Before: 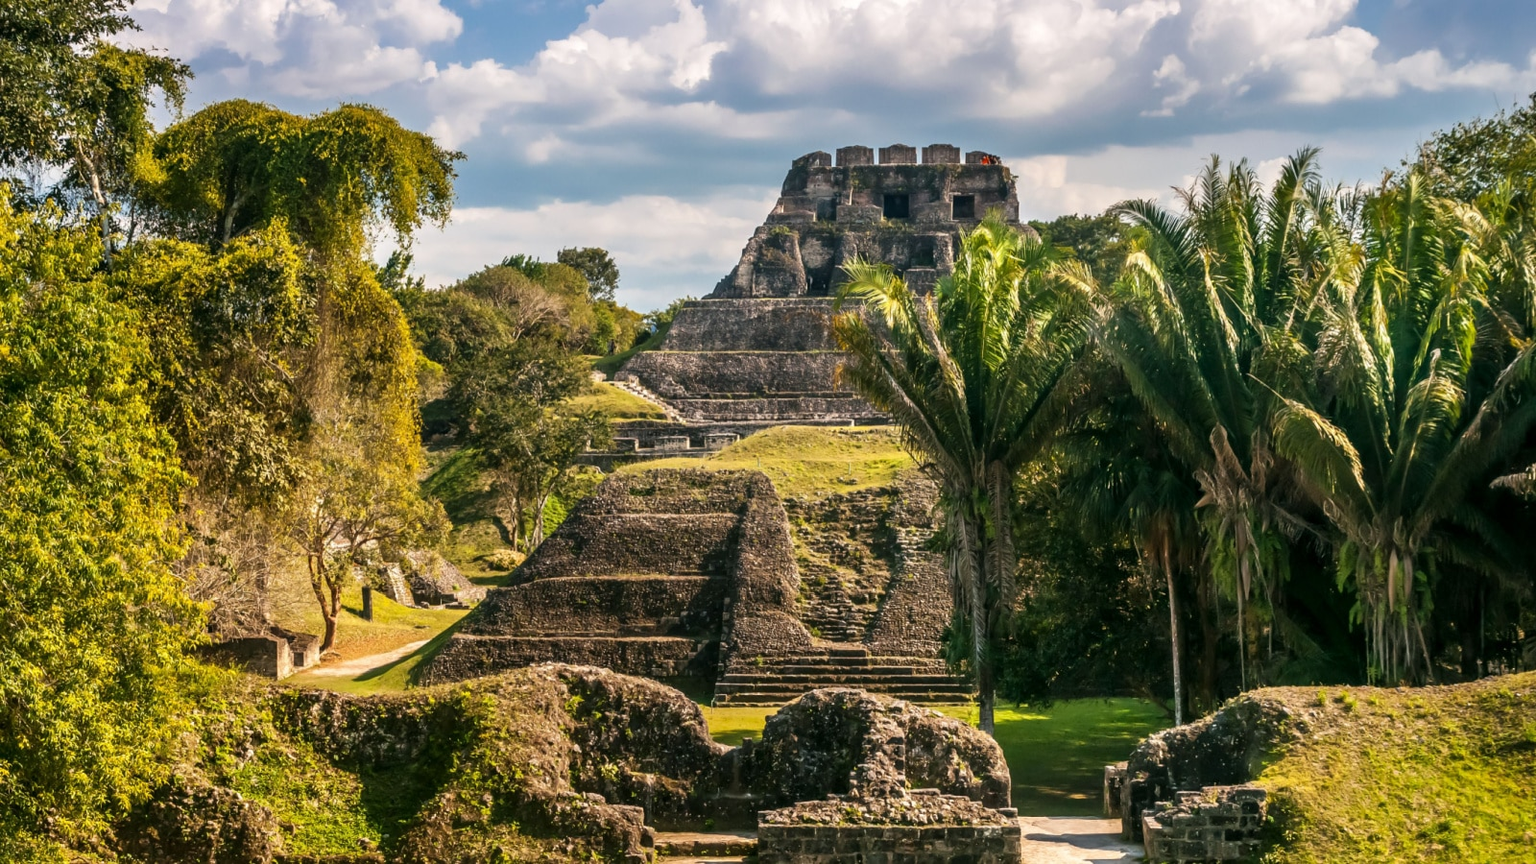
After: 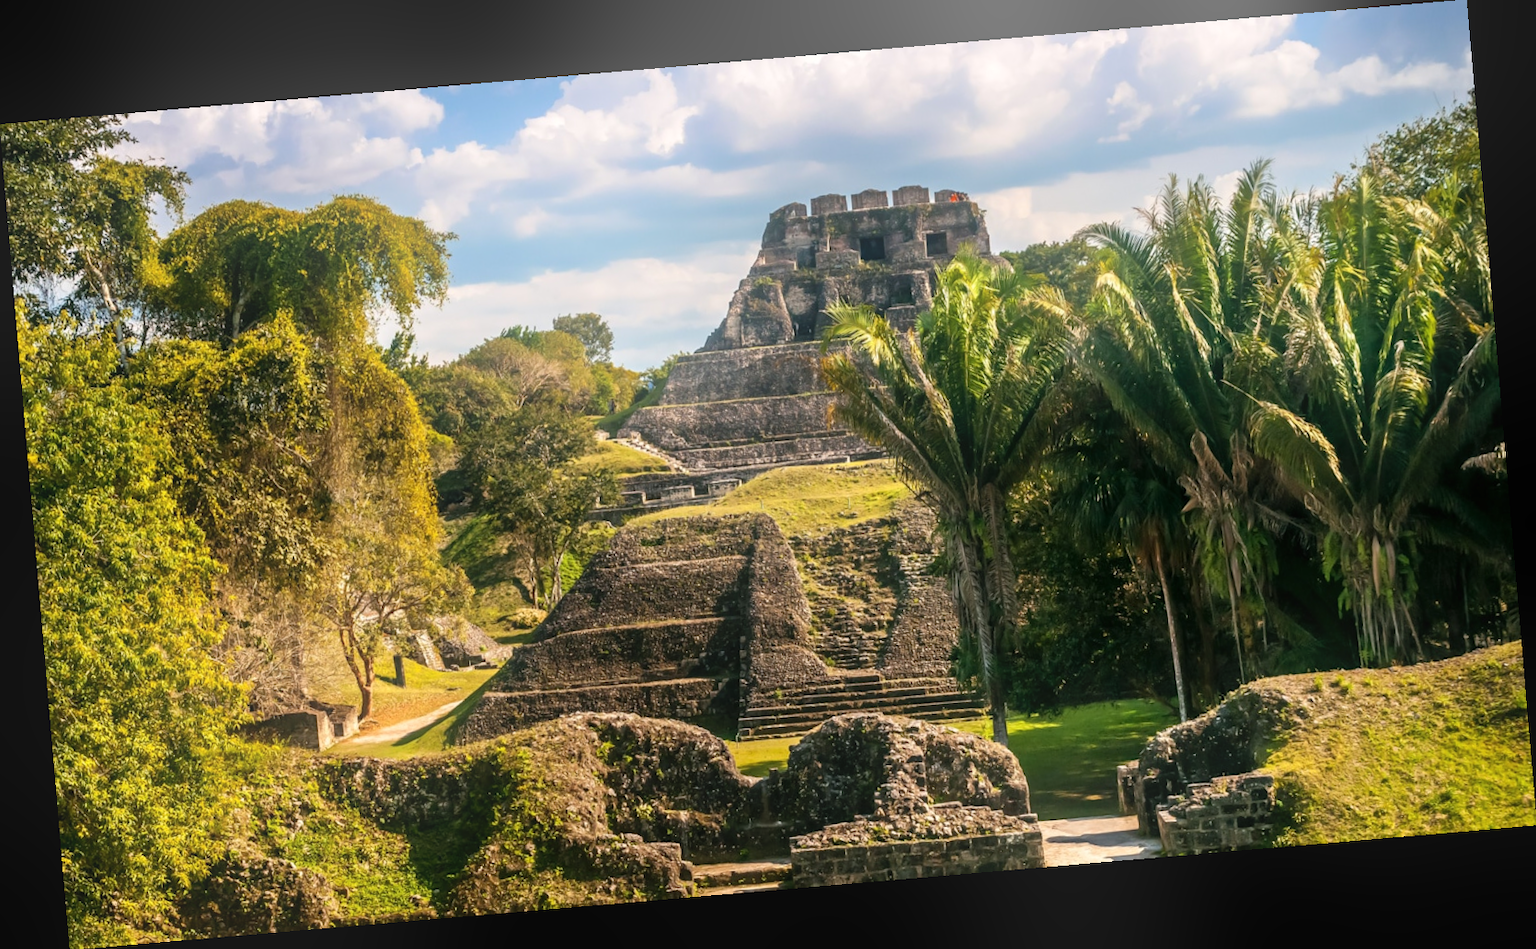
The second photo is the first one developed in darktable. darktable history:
rotate and perspective: rotation -4.86°, automatic cropping off
bloom: on, module defaults
